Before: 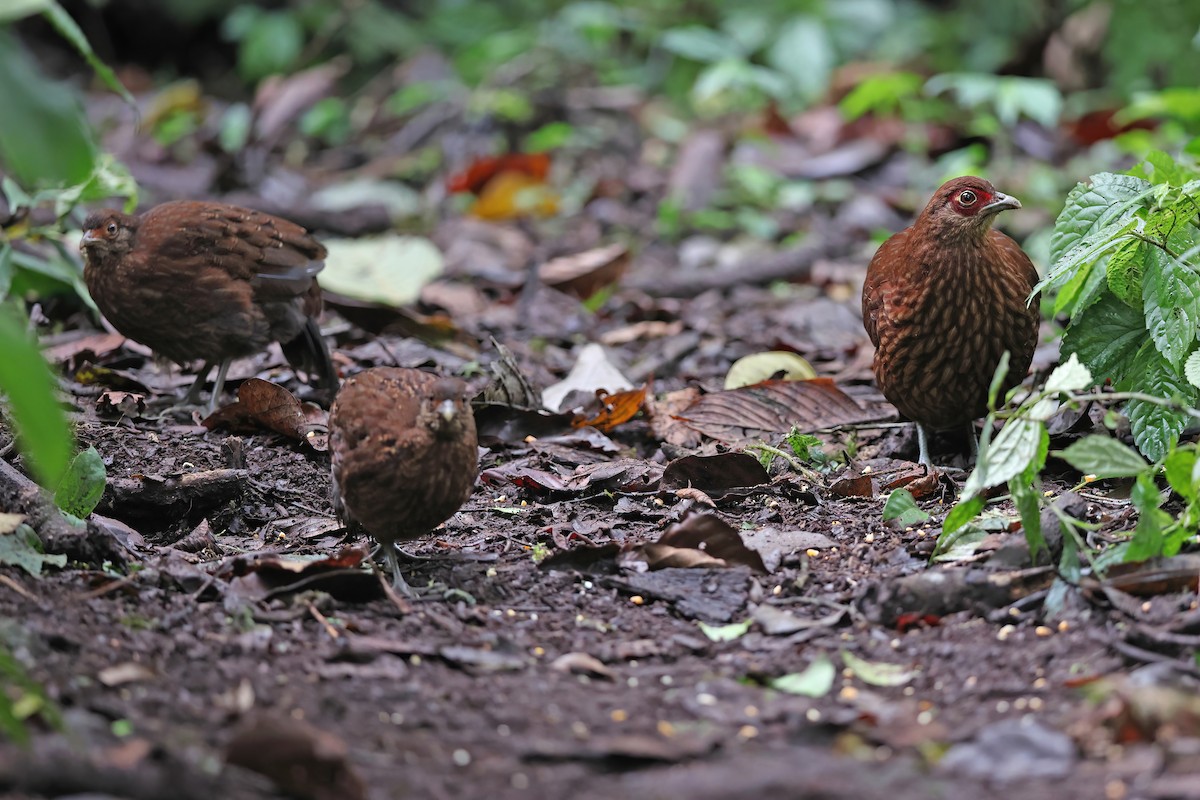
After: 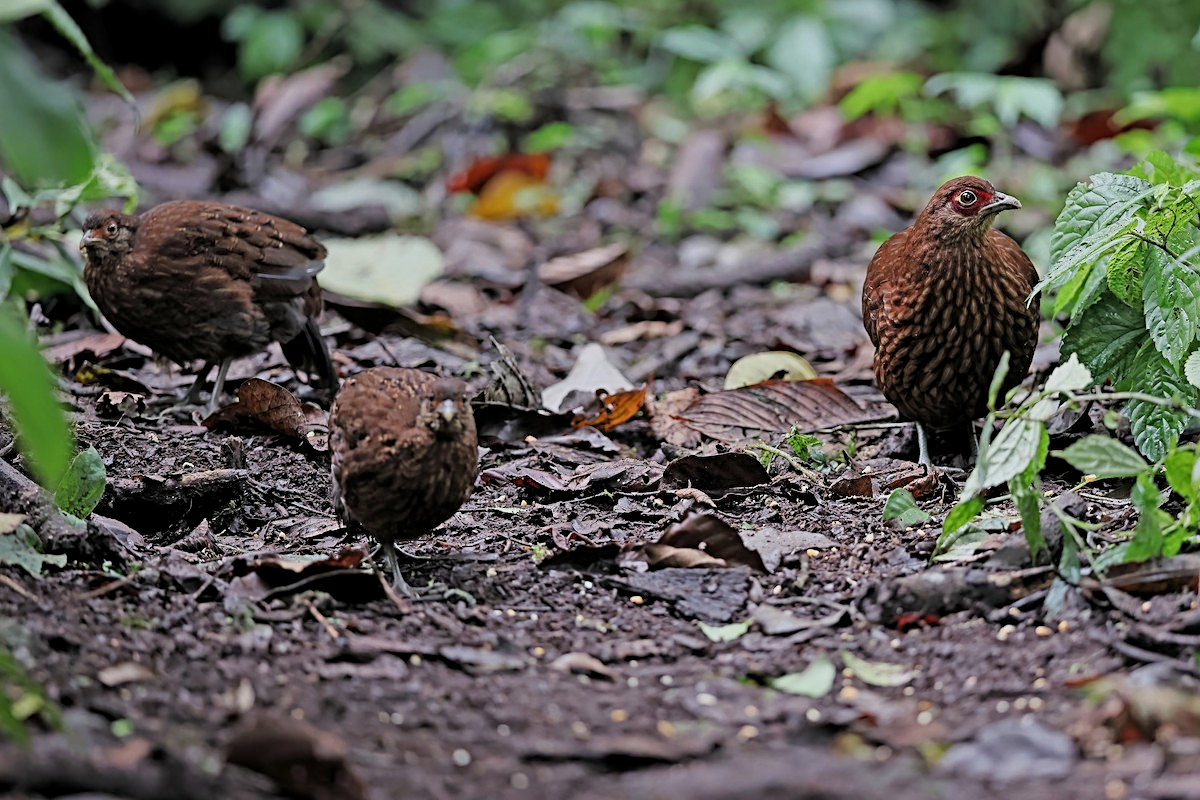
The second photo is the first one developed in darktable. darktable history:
local contrast: highlights 107%, shadows 97%, detail 119%, midtone range 0.2
filmic rgb: black relative exposure -7.82 EV, white relative exposure 4.3 EV, hardness 3.85
sharpen: radius 2.739
